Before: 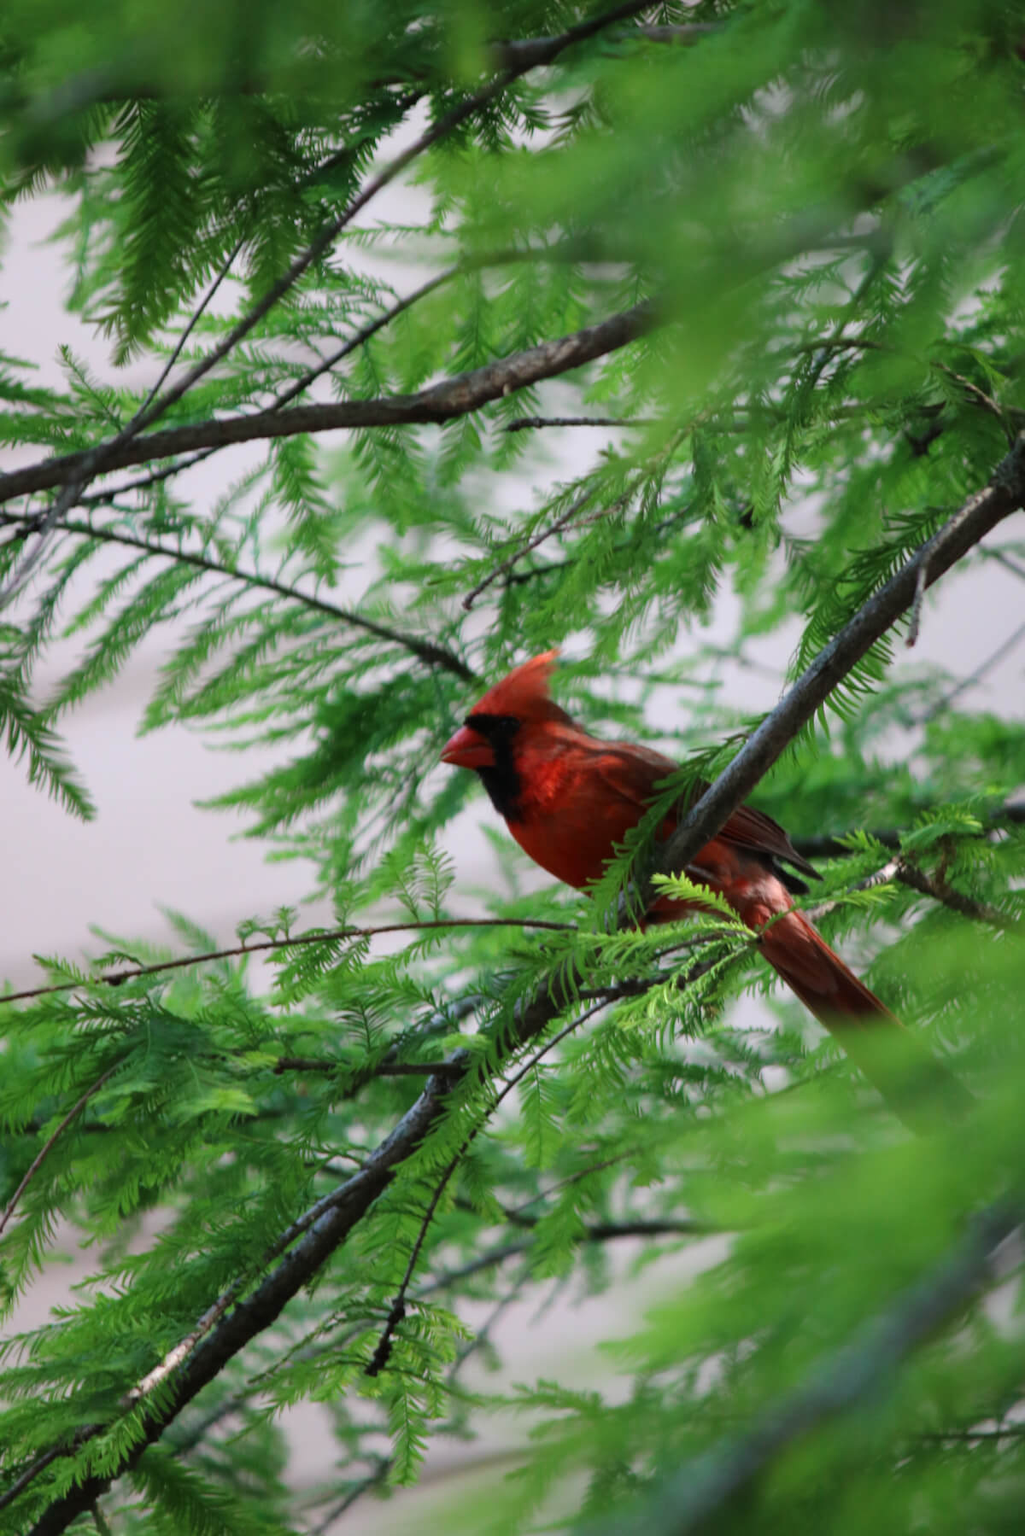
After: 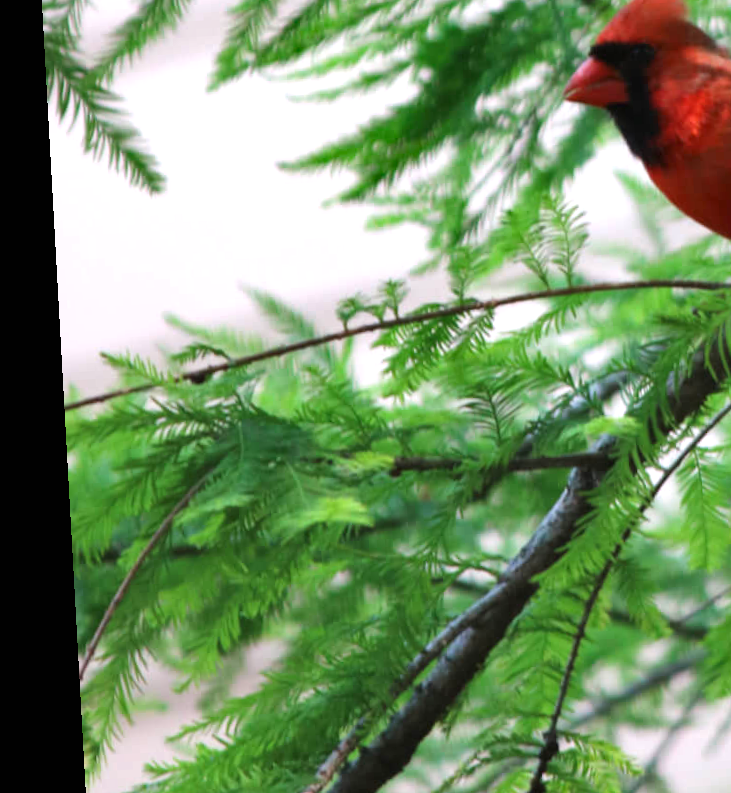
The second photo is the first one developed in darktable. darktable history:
exposure: black level correction 0, exposure 0.7 EV, compensate highlight preservation false
shadows and highlights: shadows 25, highlights -48, soften with gaussian
crop: top 44.483%, right 43.593%, bottom 12.892%
rotate and perspective: rotation -3.18°, automatic cropping off
